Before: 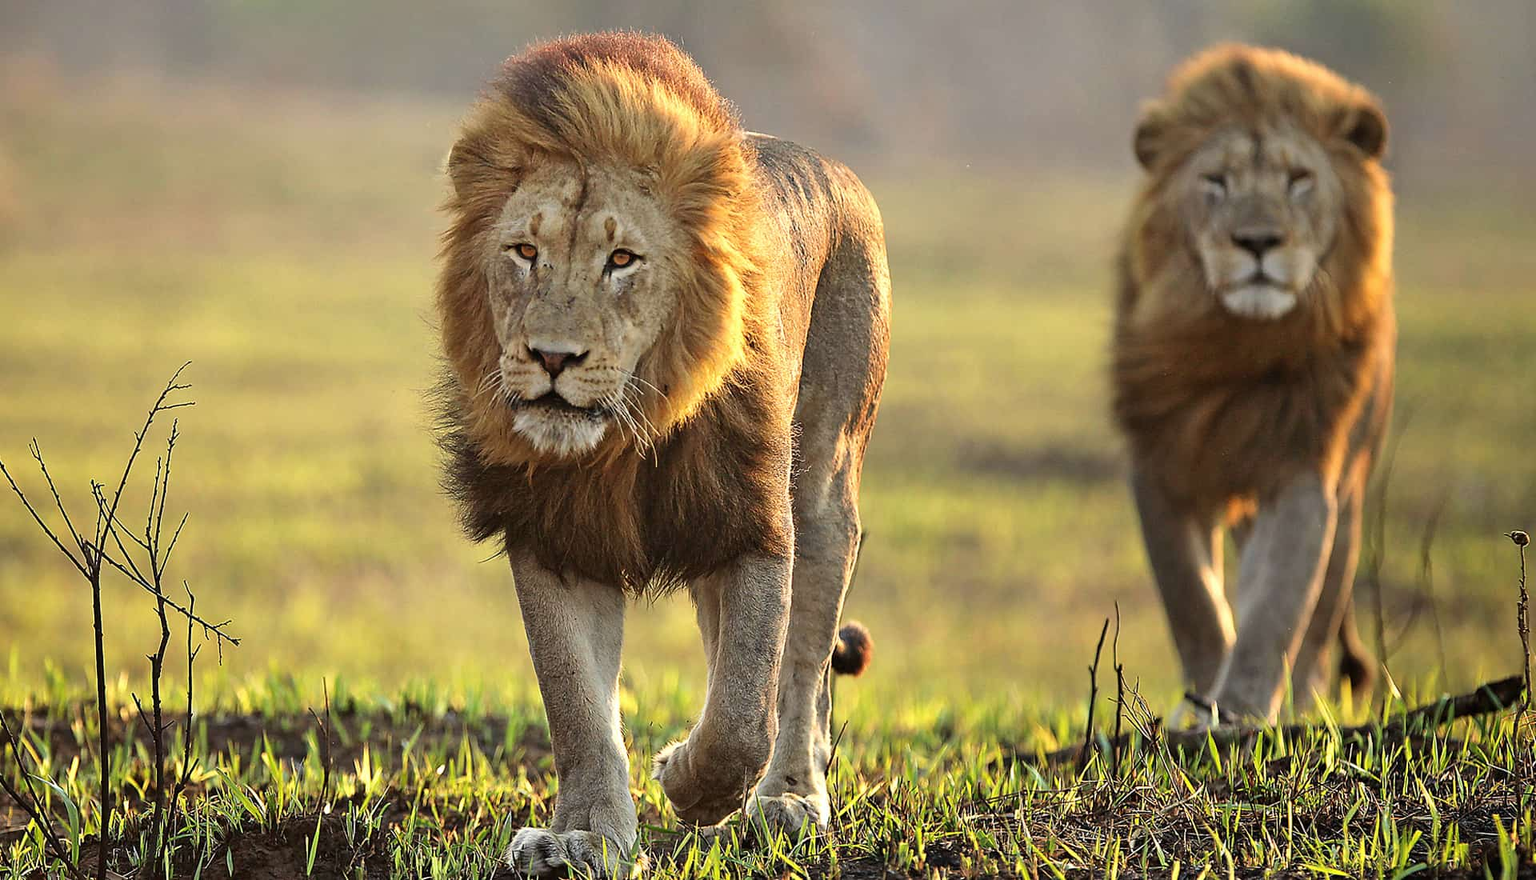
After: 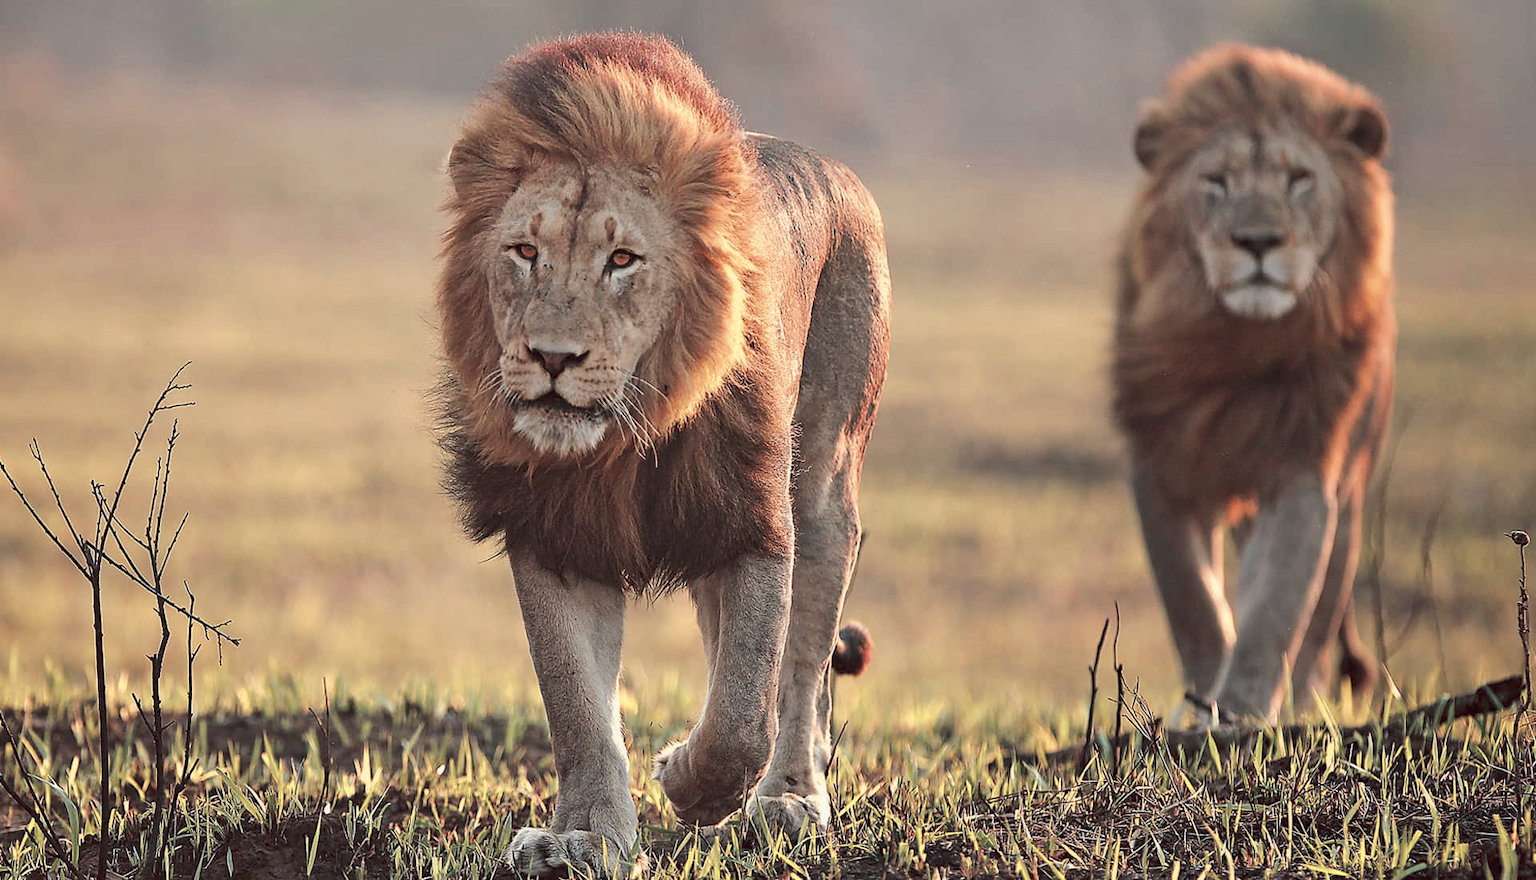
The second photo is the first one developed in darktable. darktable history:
tone curve: curves: ch0 [(0, 0) (0.003, 0.023) (0.011, 0.033) (0.025, 0.057) (0.044, 0.099) (0.069, 0.132) (0.1, 0.155) (0.136, 0.179) (0.177, 0.213) (0.224, 0.255) (0.277, 0.299) (0.335, 0.347) (0.399, 0.407) (0.468, 0.473) (0.543, 0.546) (0.623, 0.619) (0.709, 0.698) (0.801, 0.775) (0.898, 0.871) (1, 1)], preserve colors none
color look up table: target L [94.78, 94.15, 93.13, 87.74, 72.92, 70.42, 67.02, 50.2, 45.15, 20.31, 200.82, 89.65, 74.24, 67.66, 71.77, 64.49, 51.38, 56.26, 44.55, 43.6, 46.83, 48.56, 32.53, 29.09, 14, 78.59, 64.45, 65.84, 51.13, 42.42, 39.85, 57.32, 46.54, 43.54, 42.82, 42.93, 27.94, 29.56, 31.45, 27.82, 14.76, 9.854, 3.741, 95.64, 83.27, 76.27, 61.89, 44.97, 4.349], target a [-6.608, -2.415, -17.39, -38.61, -43.11, 3.677, -9.371, -30.77, -20.2, -4.236, 0, 5.911, 31.28, 39.42, 14.16, 6.718, 66.81, 46.02, 60.27, 71.47, 72.8, 31.03, 15.52, 55.06, 41.65, 10.99, 29.03, 4.949, 60.45, 71.39, 74.45, -9.265, -8, 25.76, 11.87, -0.946, 58.45, 56.69, -0.463, -7.209, 41.96, 33.46, 12.18, -6.07, -40.78, -23.69, -3.91, -22.82, 1.448], target b [19.07, 54.77, 47.61, 5.153, 37.82, 45.58, 18.85, 2.778, 26.13, 11.71, -0.001, 7.924, 43.2, 0.656, 21.31, 7.161, 38.38, 31.03, 10.65, 35.41, 66.15, 15.44, 24.67, 44.54, 10.61, -7.907, -27.31, -19.97, -13.11, -25.98, -46.78, -36.35, -45.22, -16.16, -37.99, -51.56, -39.73, 1.465, -0.16, -30.08, -21.13, -60.7, -39.57, -0.192, -17.4, -2.383, -7.989, -19.6, -7.352], num patches 49
